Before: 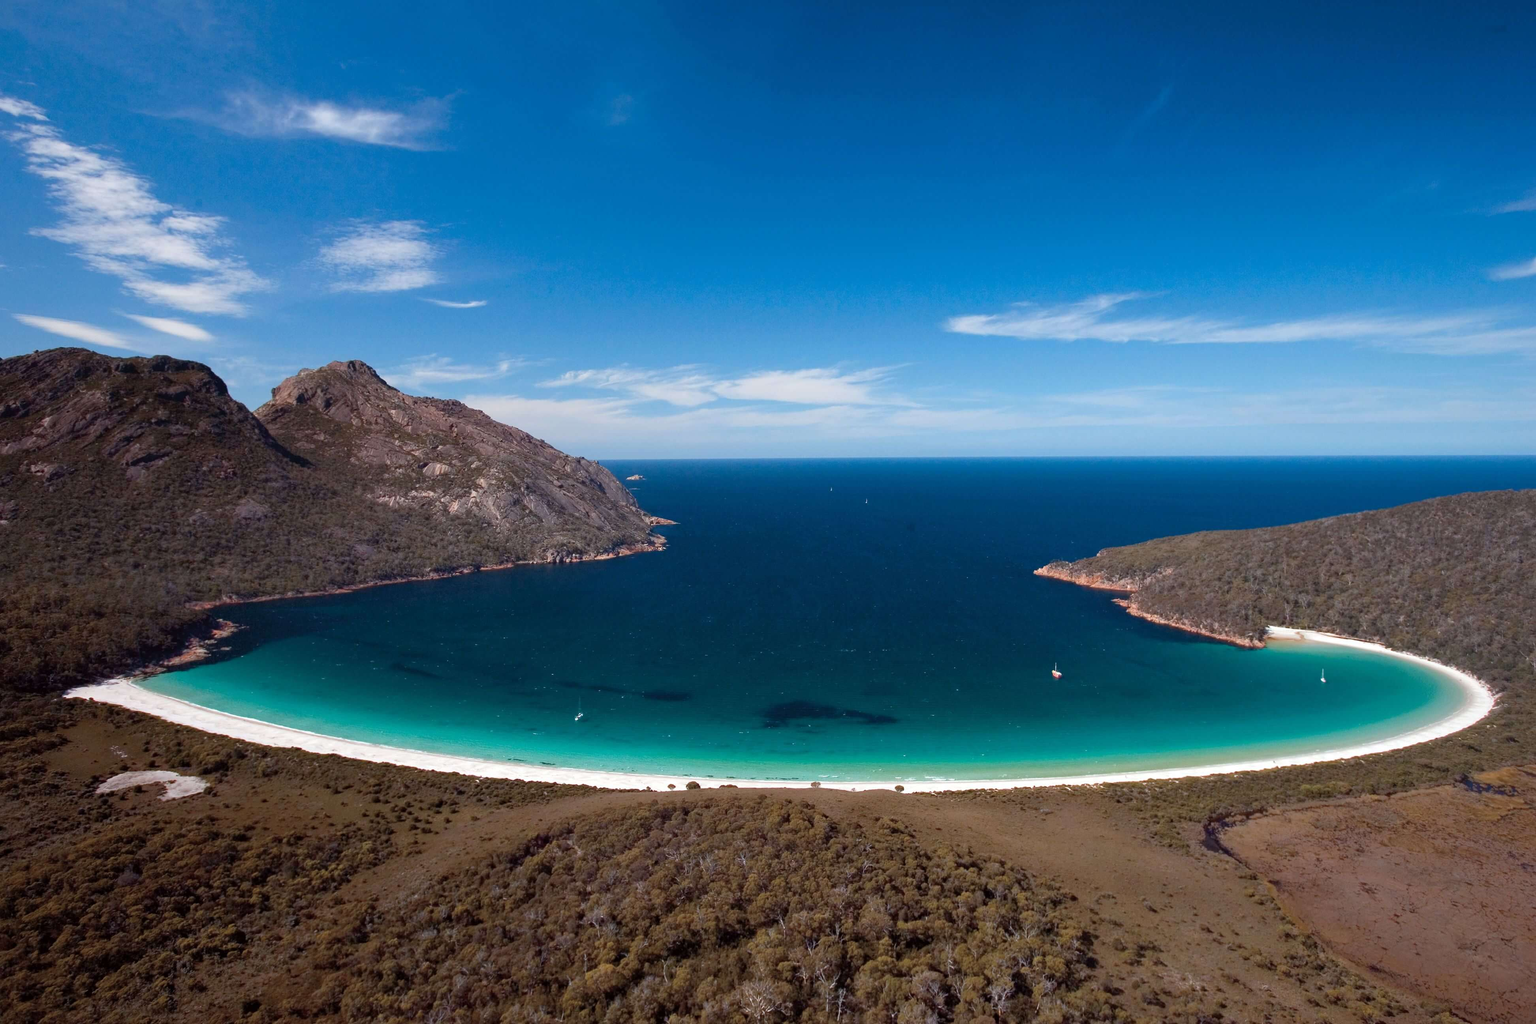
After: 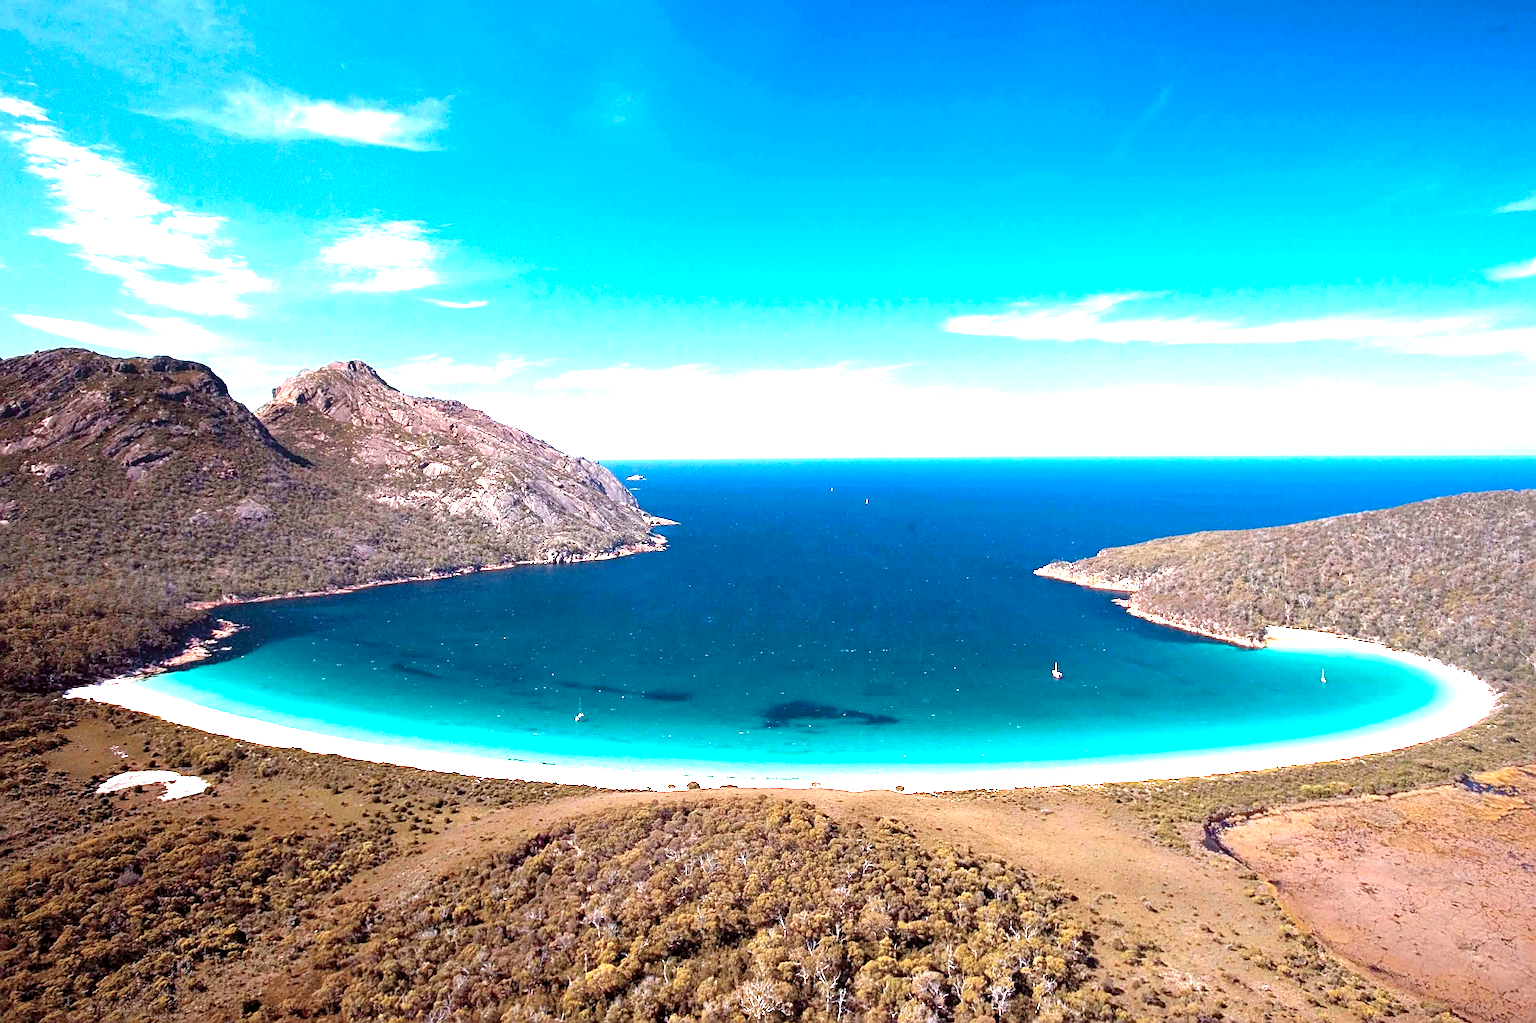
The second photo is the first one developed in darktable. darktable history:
sharpen: radius 3.995
levels: levels [0, 0.374, 0.749]
exposure: black level correction 0.001, exposure 1.128 EV, compensate highlight preservation false
